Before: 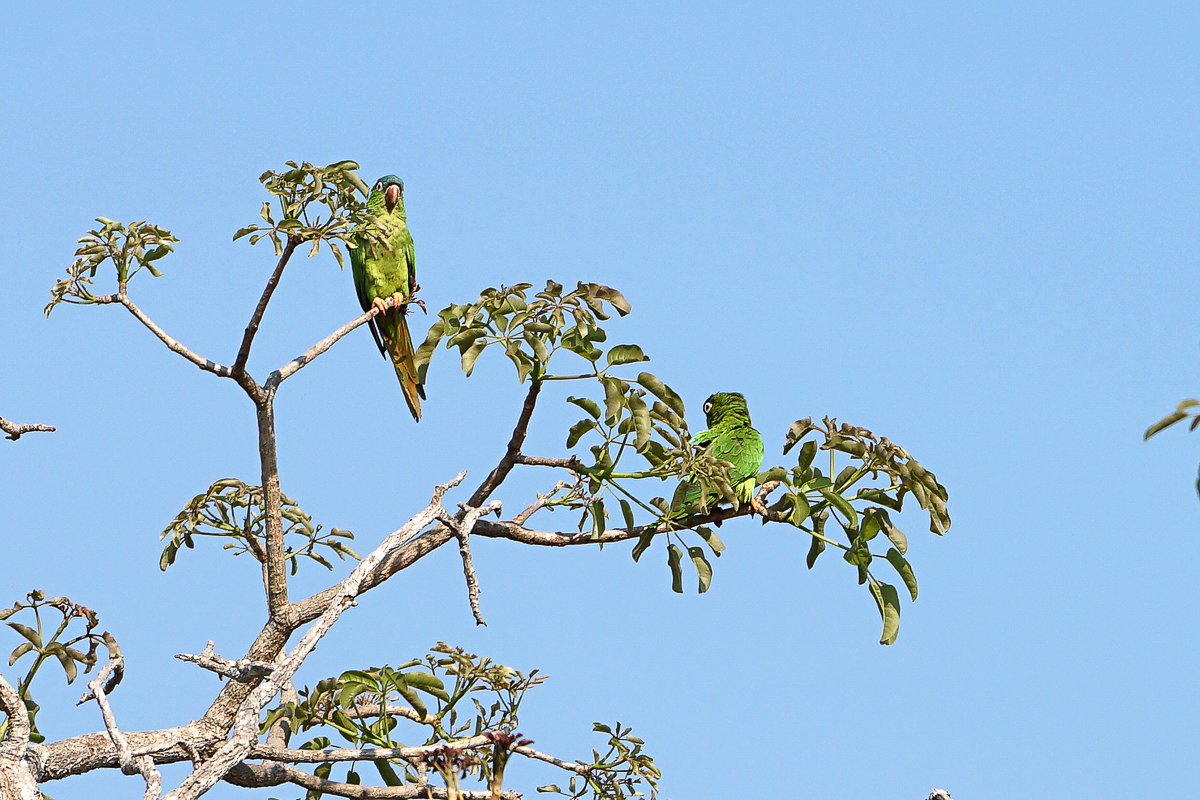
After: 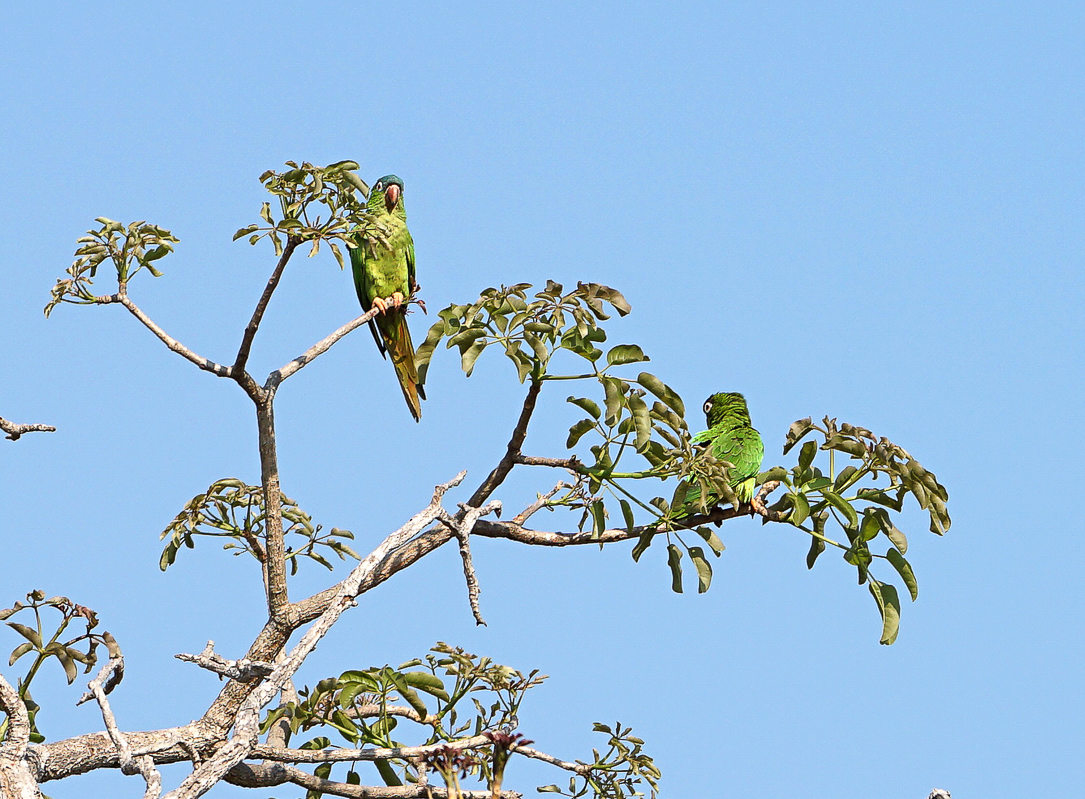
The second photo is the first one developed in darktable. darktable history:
white balance: emerald 1
crop: right 9.509%, bottom 0.031%
tone equalizer: on, module defaults
